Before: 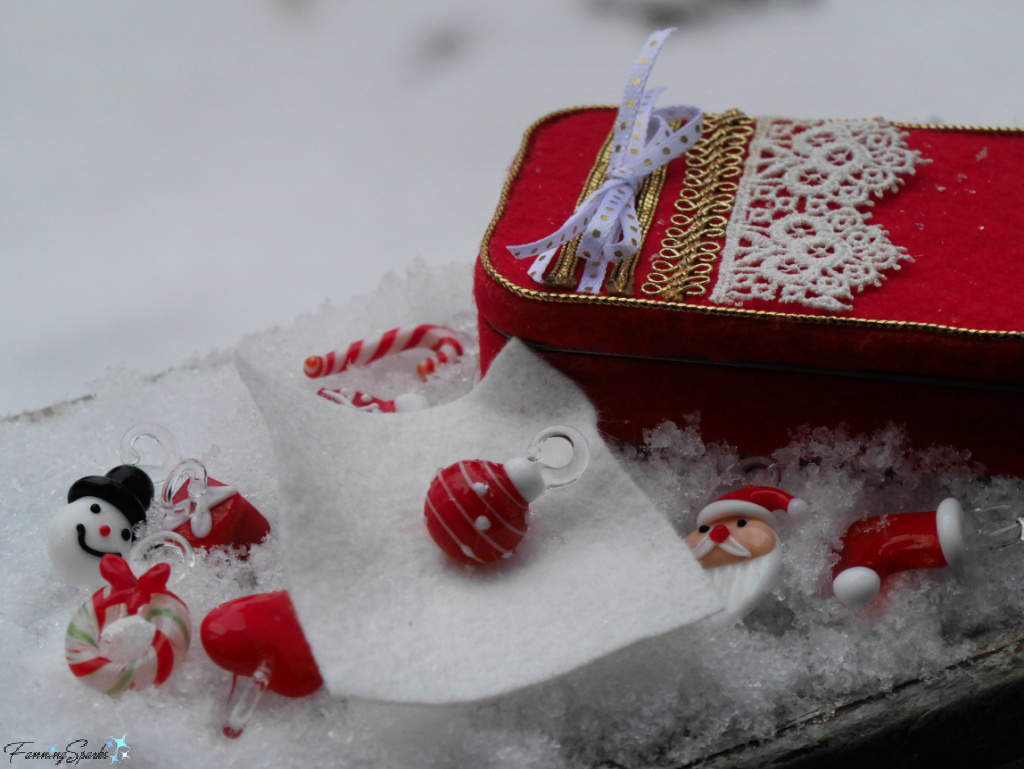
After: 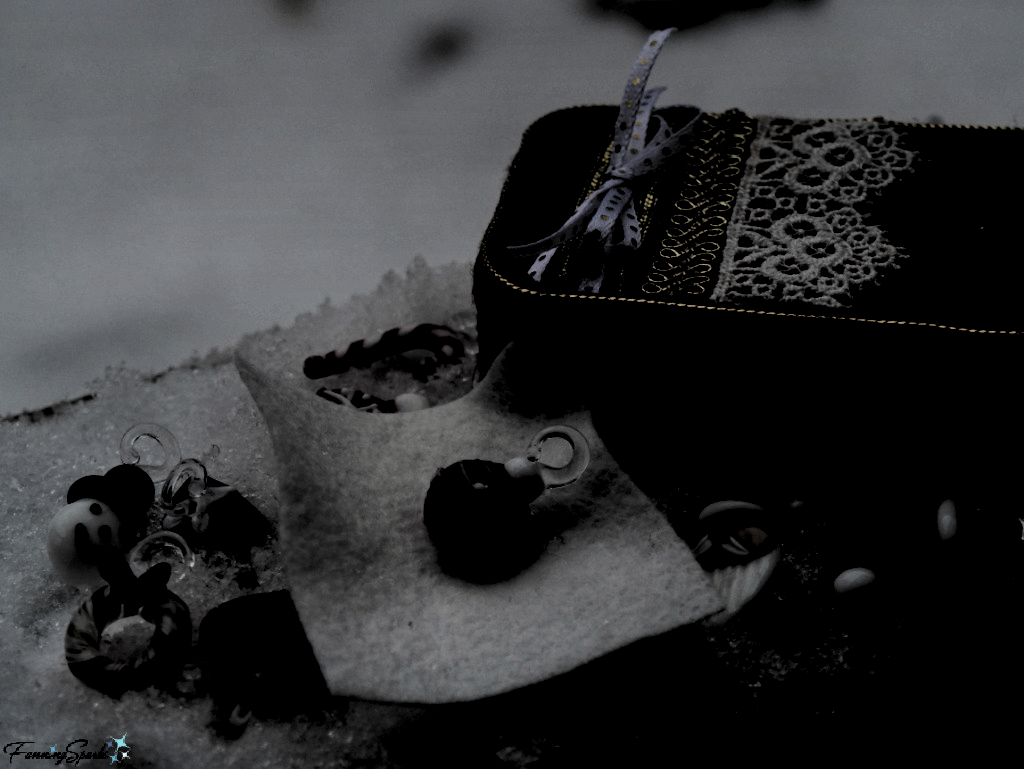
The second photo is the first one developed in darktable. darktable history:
levels: levels [0.514, 0.759, 1]
local contrast: mode bilateral grid, contrast 15, coarseness 36, detail 105%, midtone range 0.2
haze removal: compatibility mode true, adaptive false
